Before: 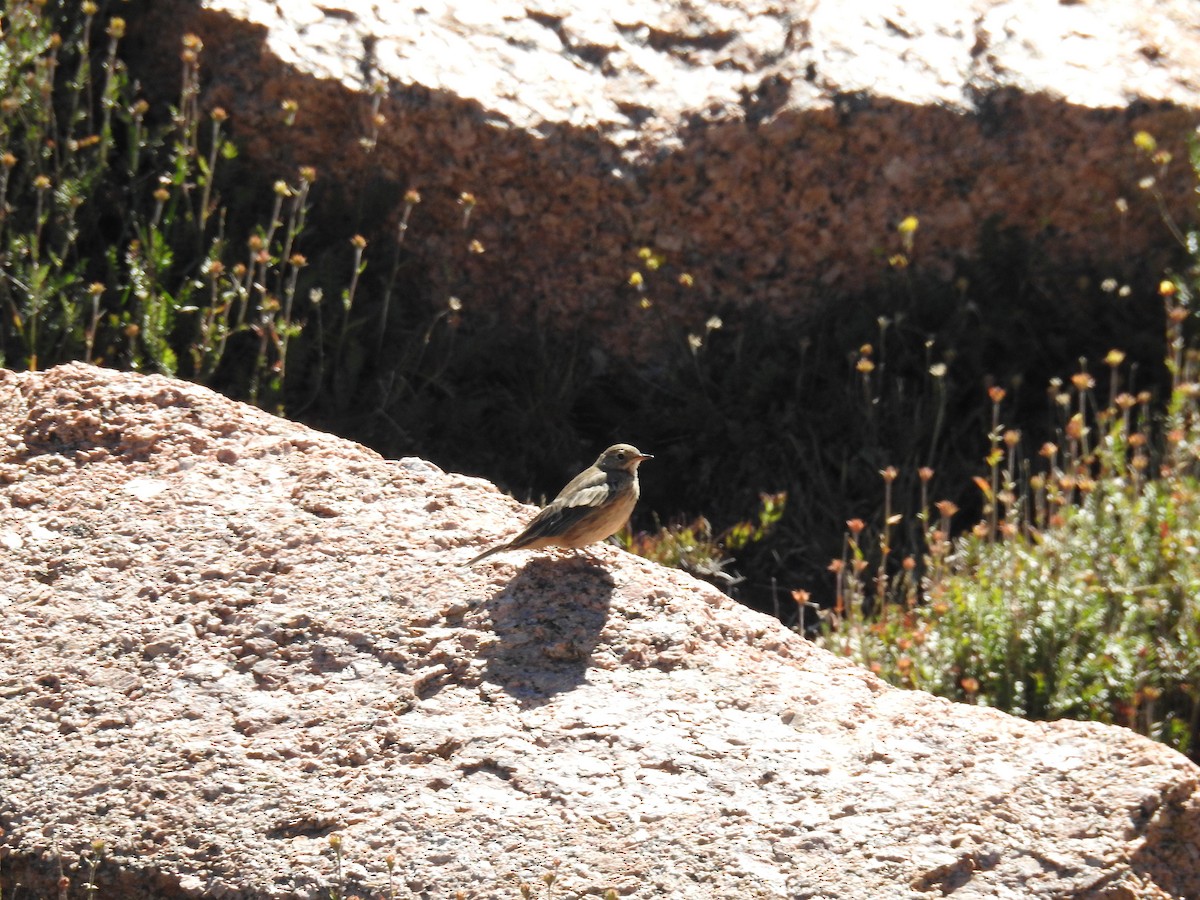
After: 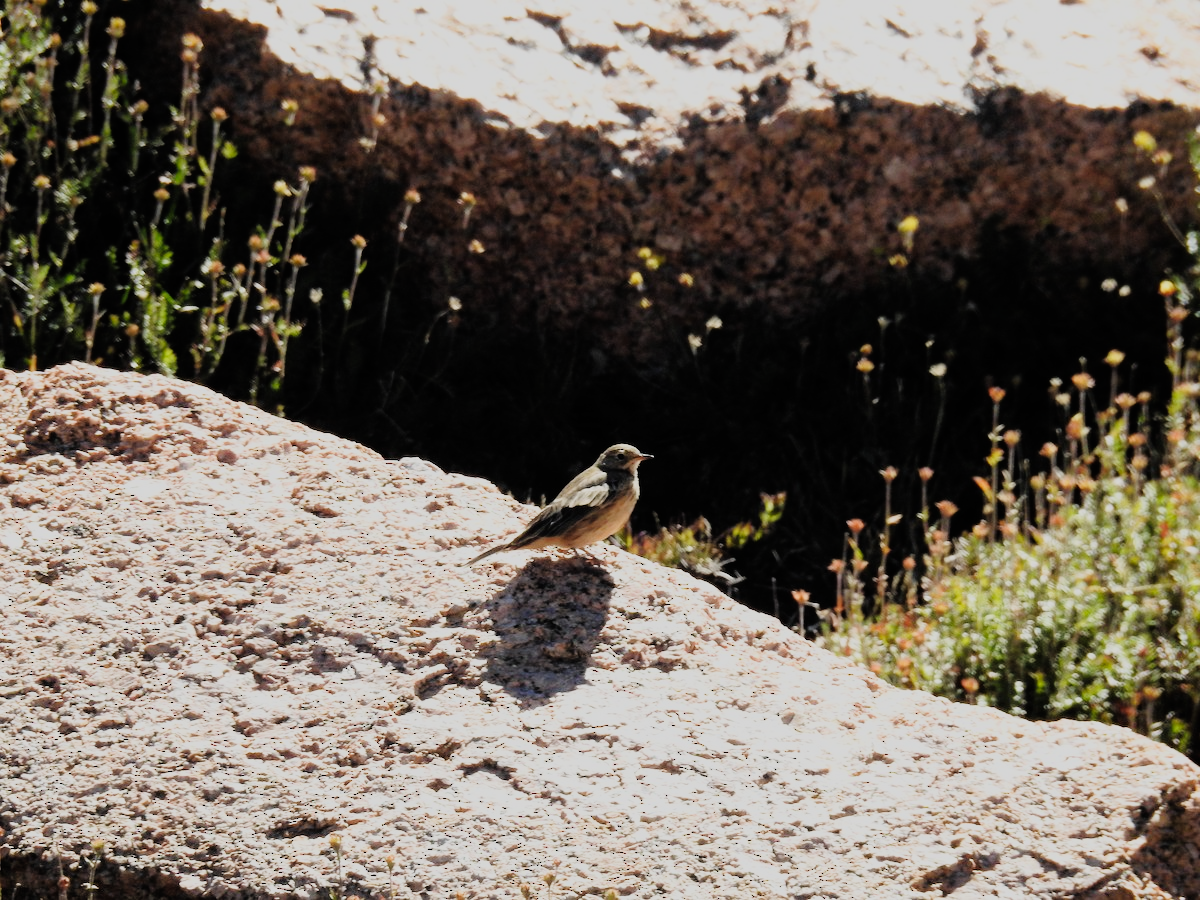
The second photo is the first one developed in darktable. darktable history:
filmic rgb: black relative exposure -7.74 EV, white relative exposure 4.39 EV, hardness 3.76, latitude 49.36%, contrast 1.1, color science v5 (2021), contrast in shadows safe, contrast in highlights safe
tone curve: curves: ch0 [(0, 0) (0.091, 0.066) (0.184, 0.16) (0.491, 0.519) (0.748, 0.765) (1, 0.919)]; ch1 [(0, 0) (0.179, 0.173) (0.322, 0.32) (0.424, 0.424) (0.502, 0.504) (0.56, 0.575) (0.631, 0.675) (0.777, 0.806) (1, 1)]; ch2 [(0, 0) (0.434, 0.447) (0.485, 0.495) (0.524, 0.563) (0.676, 0.691) (1, 1)], preserve colors none
